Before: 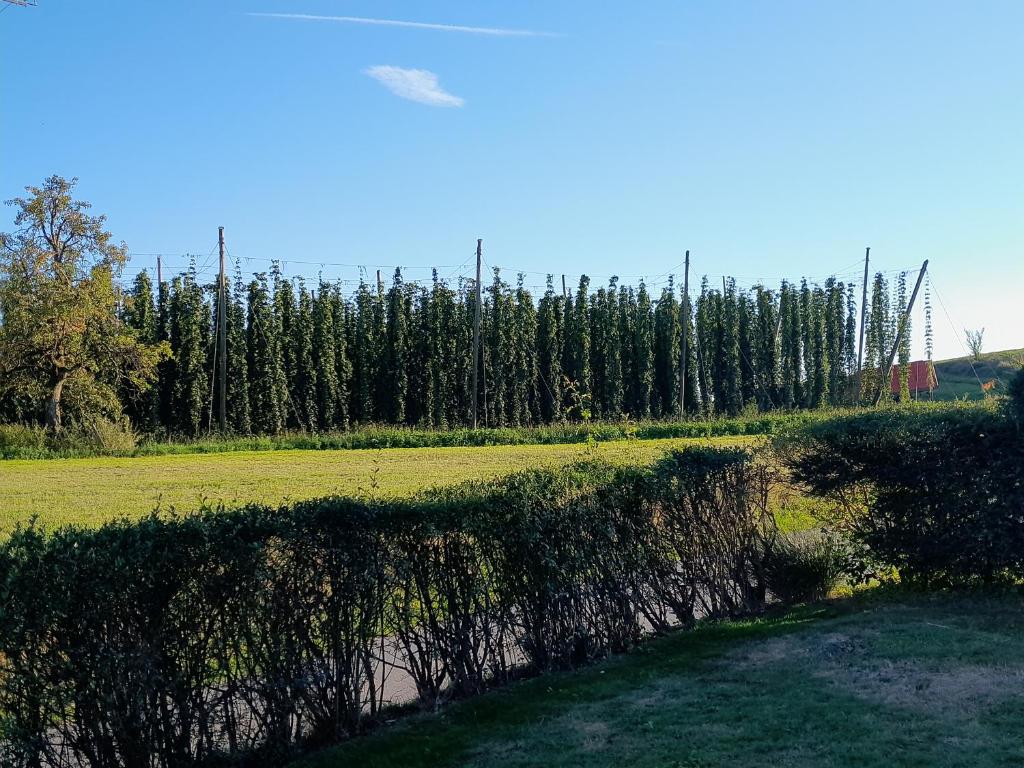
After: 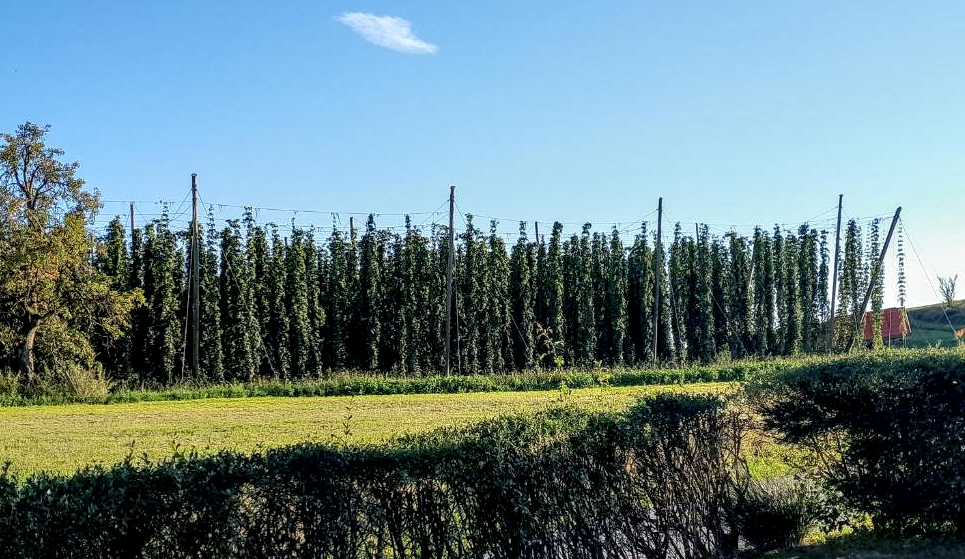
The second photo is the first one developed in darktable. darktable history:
crop: left 2.711%, top 7.014%, right 3.039%, bottom 20.162%
local contrast: detail 160%
